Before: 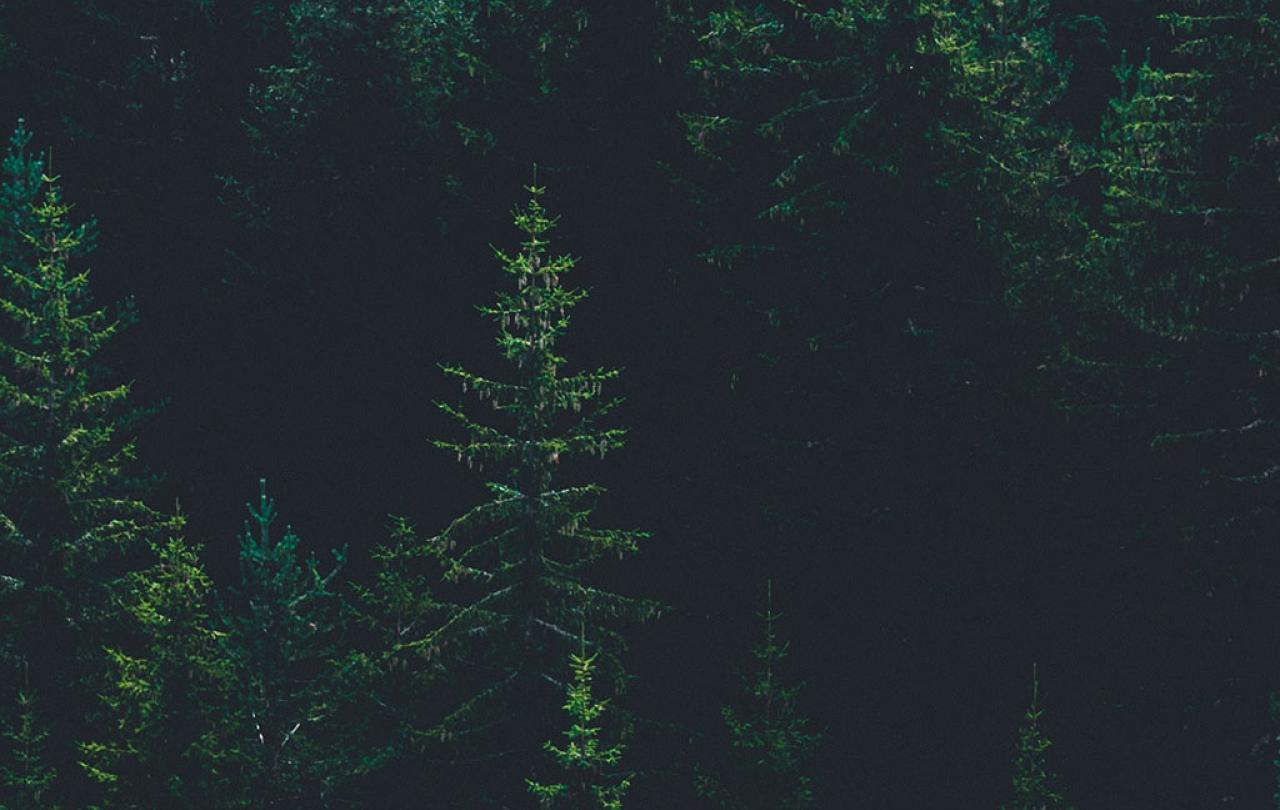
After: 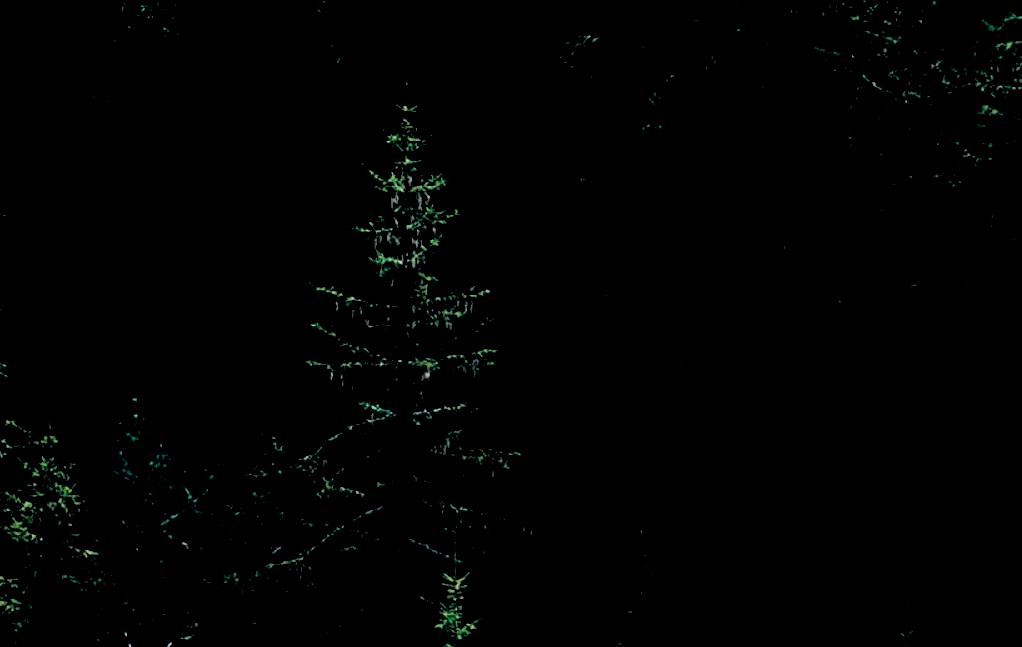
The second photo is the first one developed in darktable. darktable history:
filmic rgb: black relative exposure -5 EV, hardness 2.88, contrast 1.3, highlights saturation mix -10%
color balance: lift [1.016, 0.983, 1, 1.017], gamma [0.78, 1.018, 1.043, 0.957], gain [0.786, 1.063, 0.937, 1.017], input saturation 118.26%, contrast 13.43%, contrast fulcrum 21.62%, output saturation 82.76%
exposure: compensate highlight preservation false
rgb levels: levels [[0.027, 0.429, 0.996], [0, 0.5, 1], [0, 0.5, 1]]
crop and rotate: left 10.071%, top 10.071%, right 10.02%, bottom 10.02%
